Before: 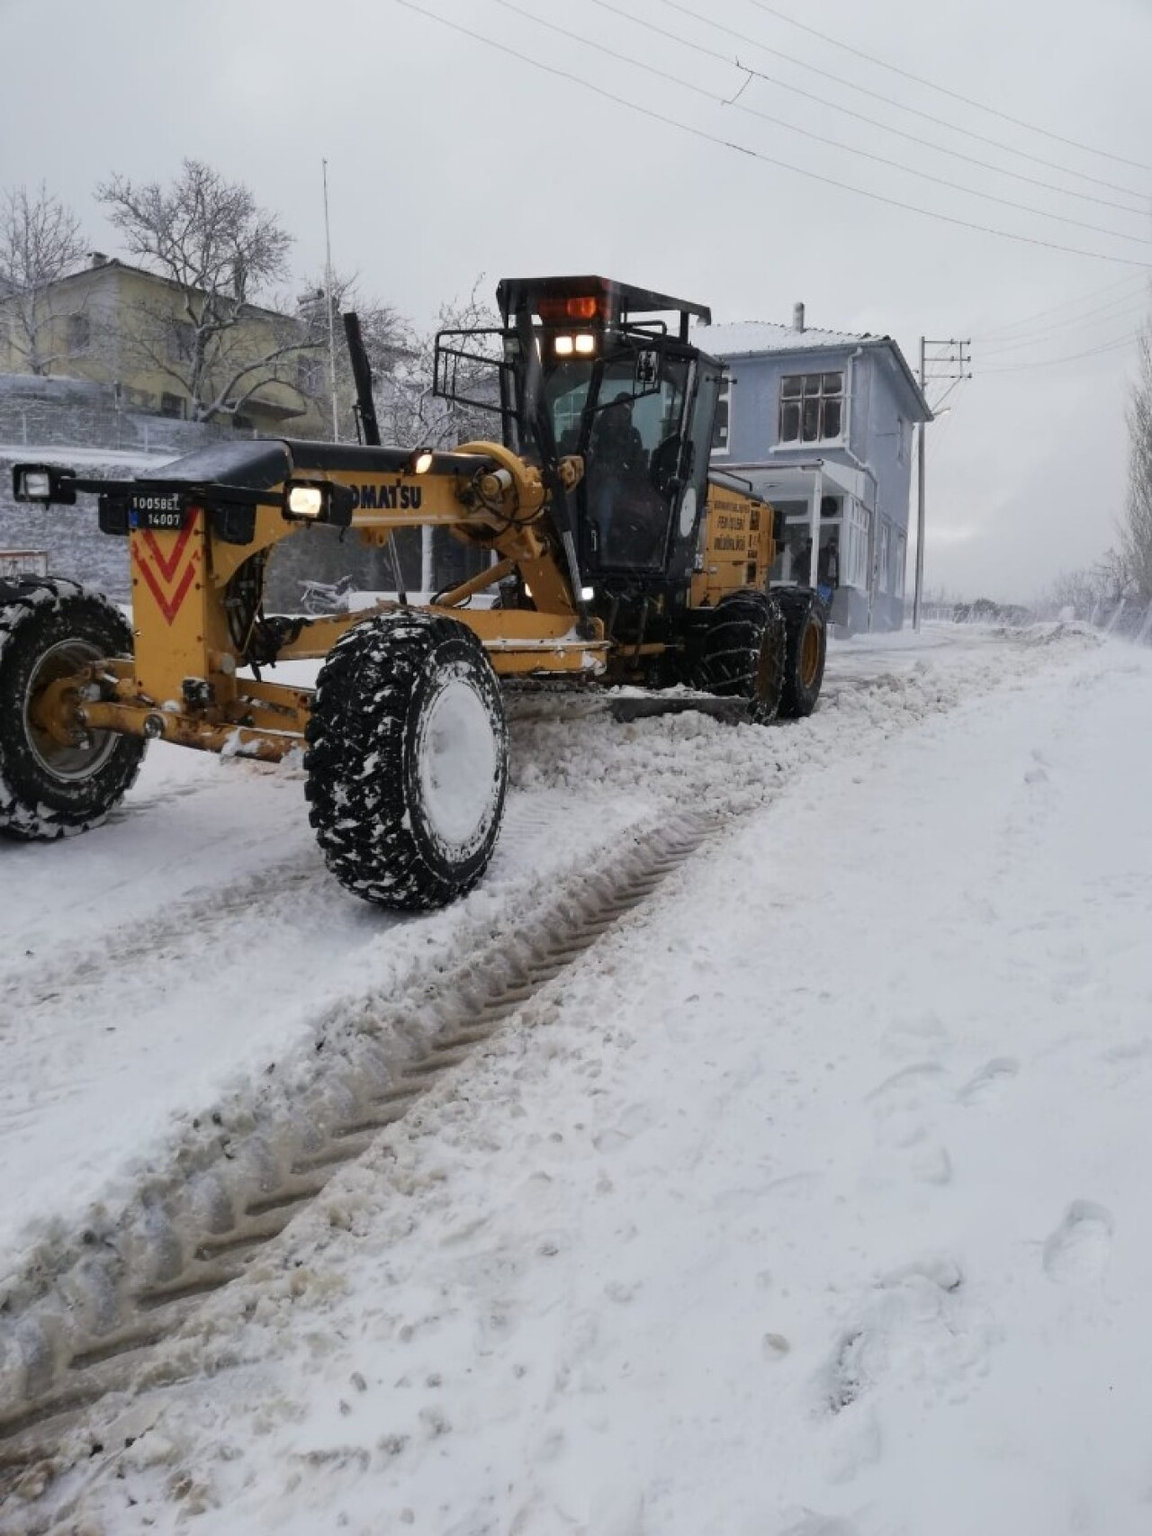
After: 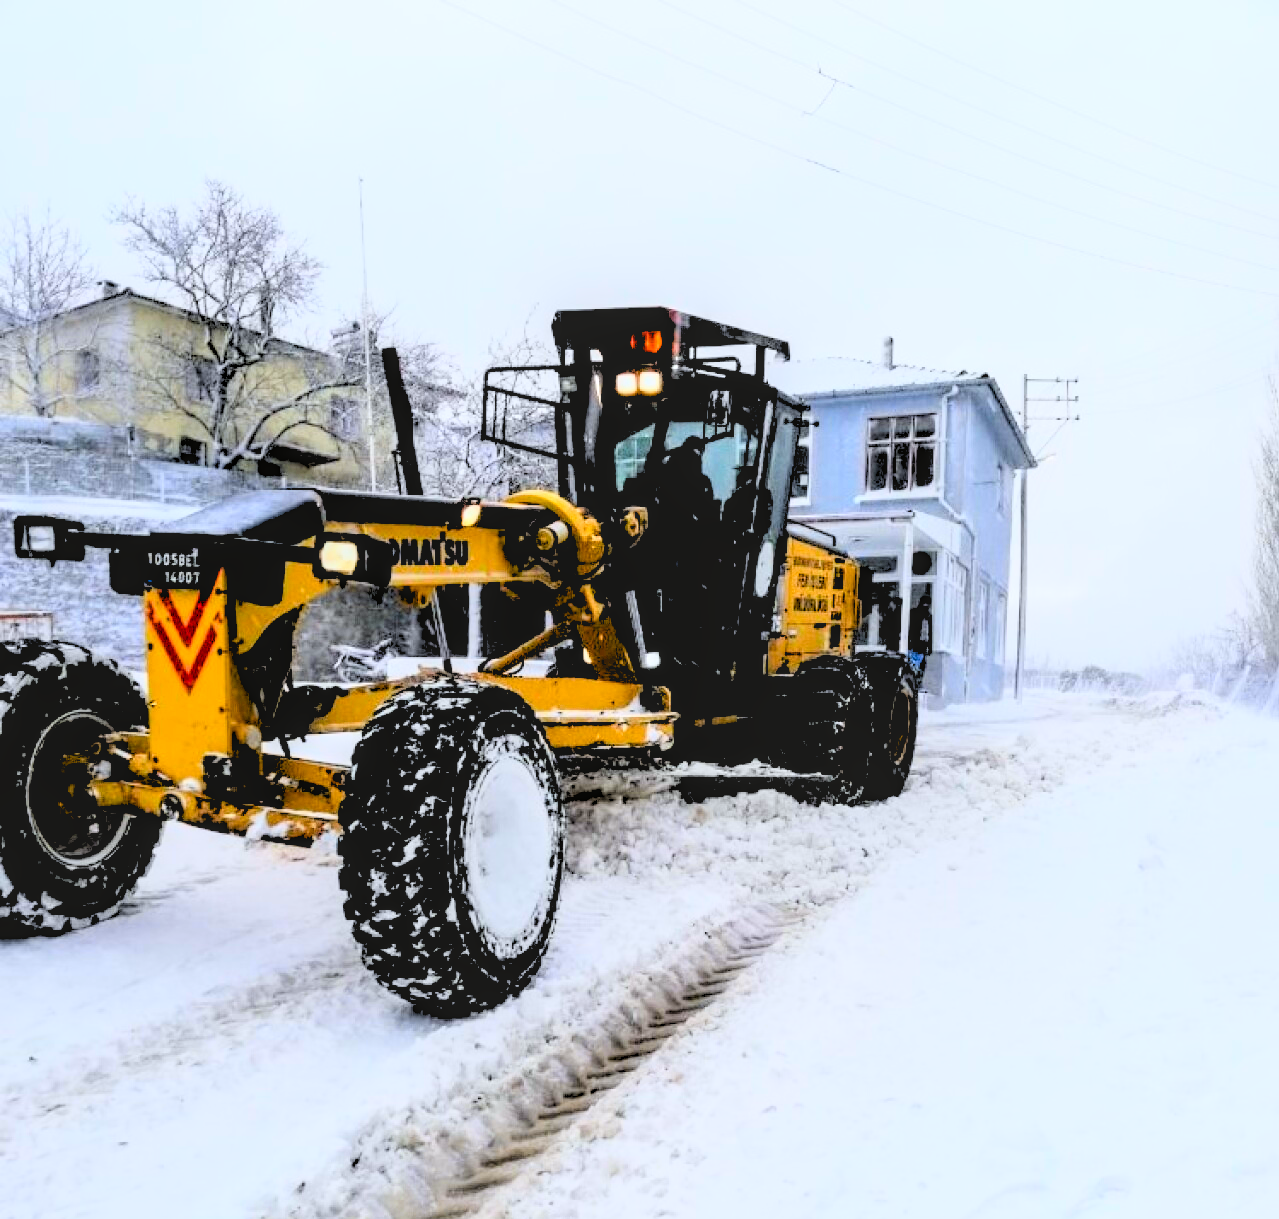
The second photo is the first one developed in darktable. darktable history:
color balance rgb: linear chroma grading › global chroma 9%, perceptual saturation grading › global saturation 36%, perceptual saturation grading › shadows 35%, perceptual brilliance grading › global brilliance 15%, perceptual brilliance grading › shadows -35%, global vibrance 15%
rgb levels: levels [[0.027, 0.429, 0.996], [0, 0.5, 1], [0, 0.5, 1]]
local contrast: on, module defaults
color calibration: x 0.355, y 0.367, temperature 4700.38 K
tone curve: curves: ch0 [(0, 0.029) (0.071, 0.087) (0.223, 0.265) (0.447, 0.605) (0.654, 0.823) (0.861, 0.943) (1, 0.981)]; ch1 [(0, 0) (0.353, 0.344) (0.447, 0.449) (0.502, 0.501) (0.547, 0.54) (0.57, 0.582) (0.608, 0.608) (0.618, 0.631) (0.657, 0.699) (1, 1)]; ch2 [(0, 0) (0.34, 0.314) (0.456, 0.456) (0.5, 0.503) (0.528, 0.54) (0.557, 0.577) (0.589, 0.626) (1, 1)], color space Lab, independent channels, preserve colors none
crop: bottom 28.576%
white balance: red 1.009, blue 0.985
